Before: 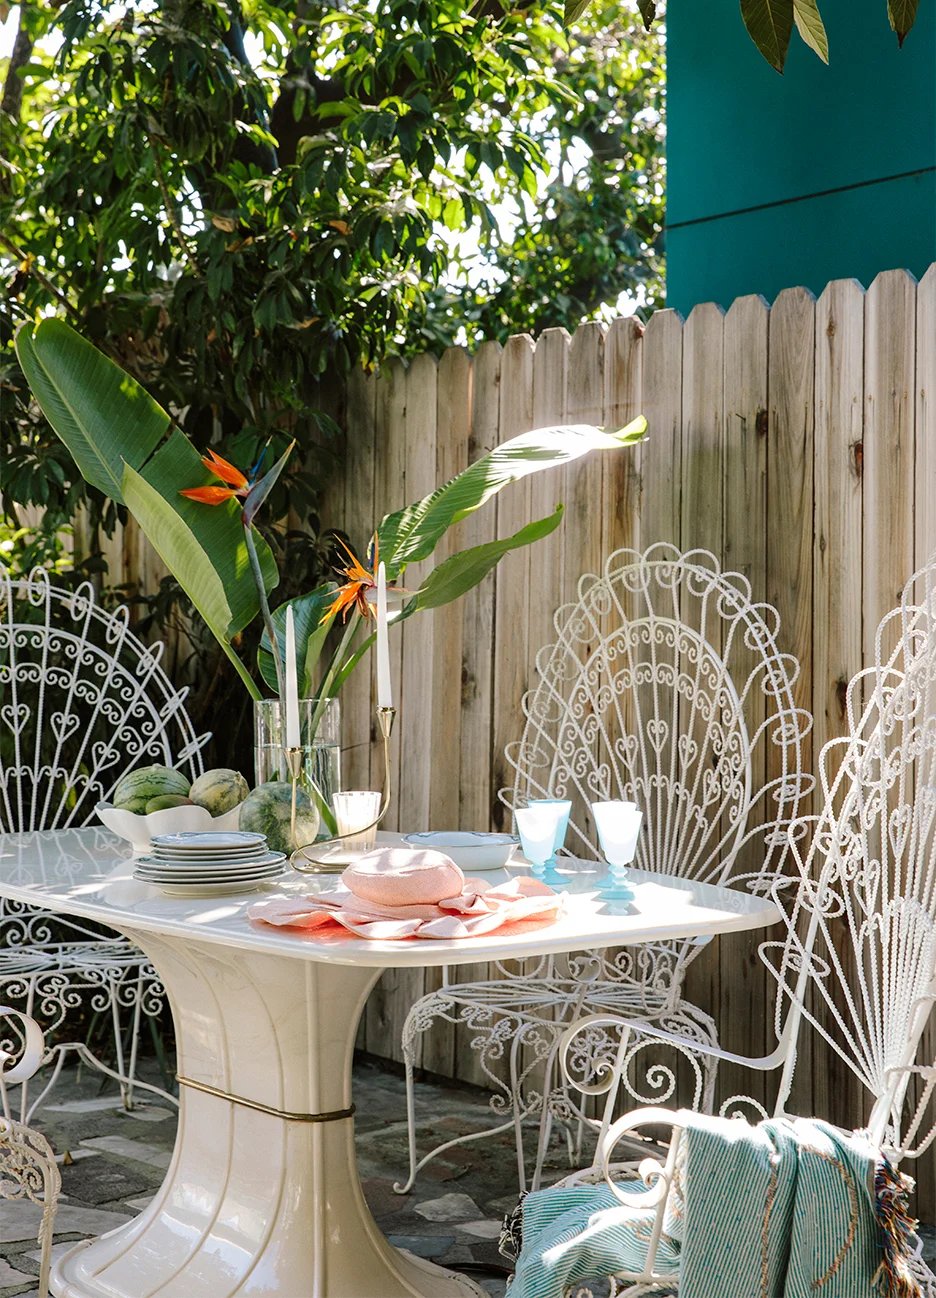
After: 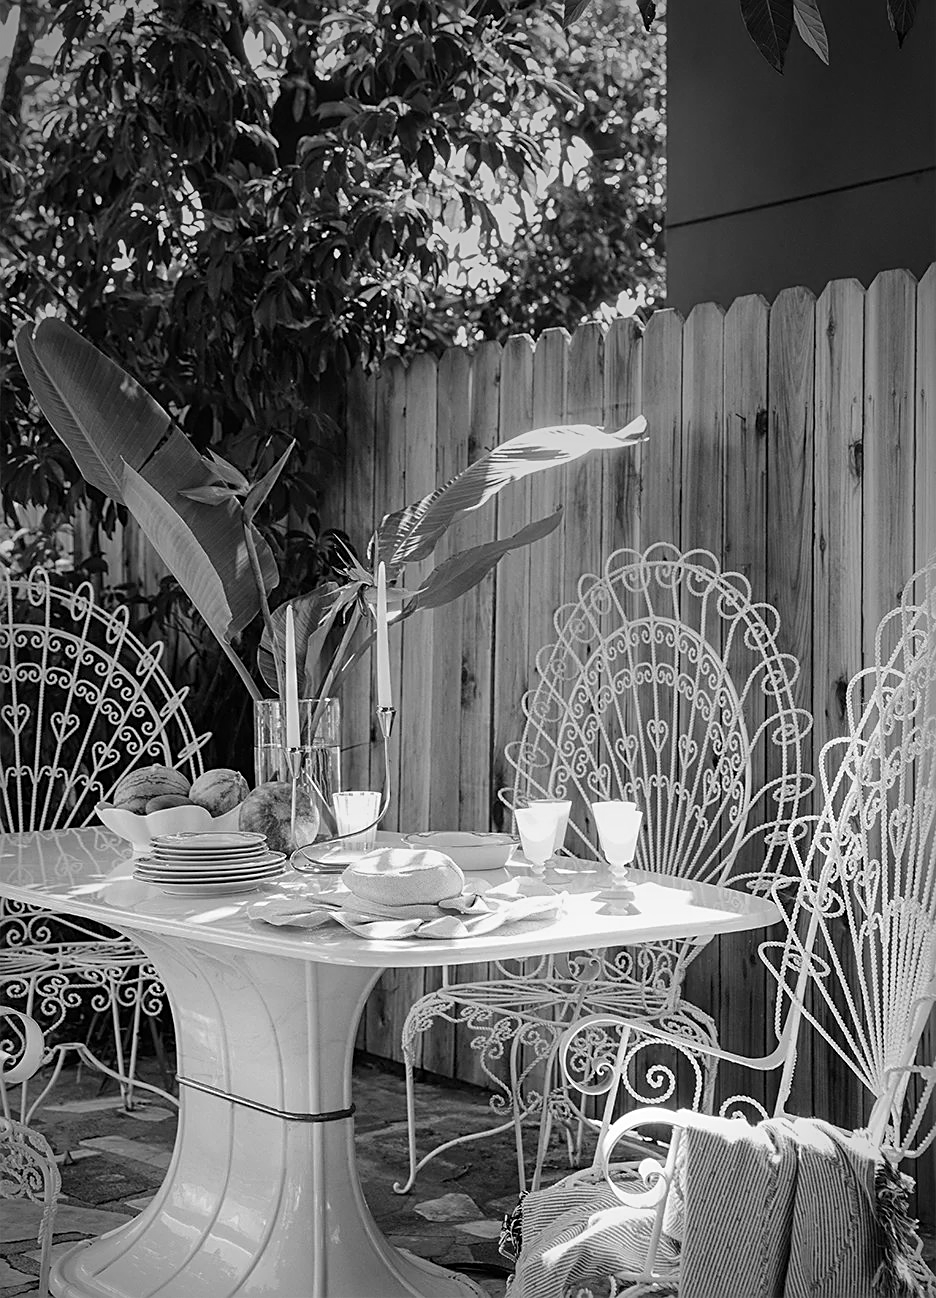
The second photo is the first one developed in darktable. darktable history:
monochrome: a -3.63, b -0.465
graduated density: hue 238.83°, saturation 50%
sharpen: radius 1.967
vignetting: automatic ratio true
rotate and perspective: crop left 0, crop top 0
